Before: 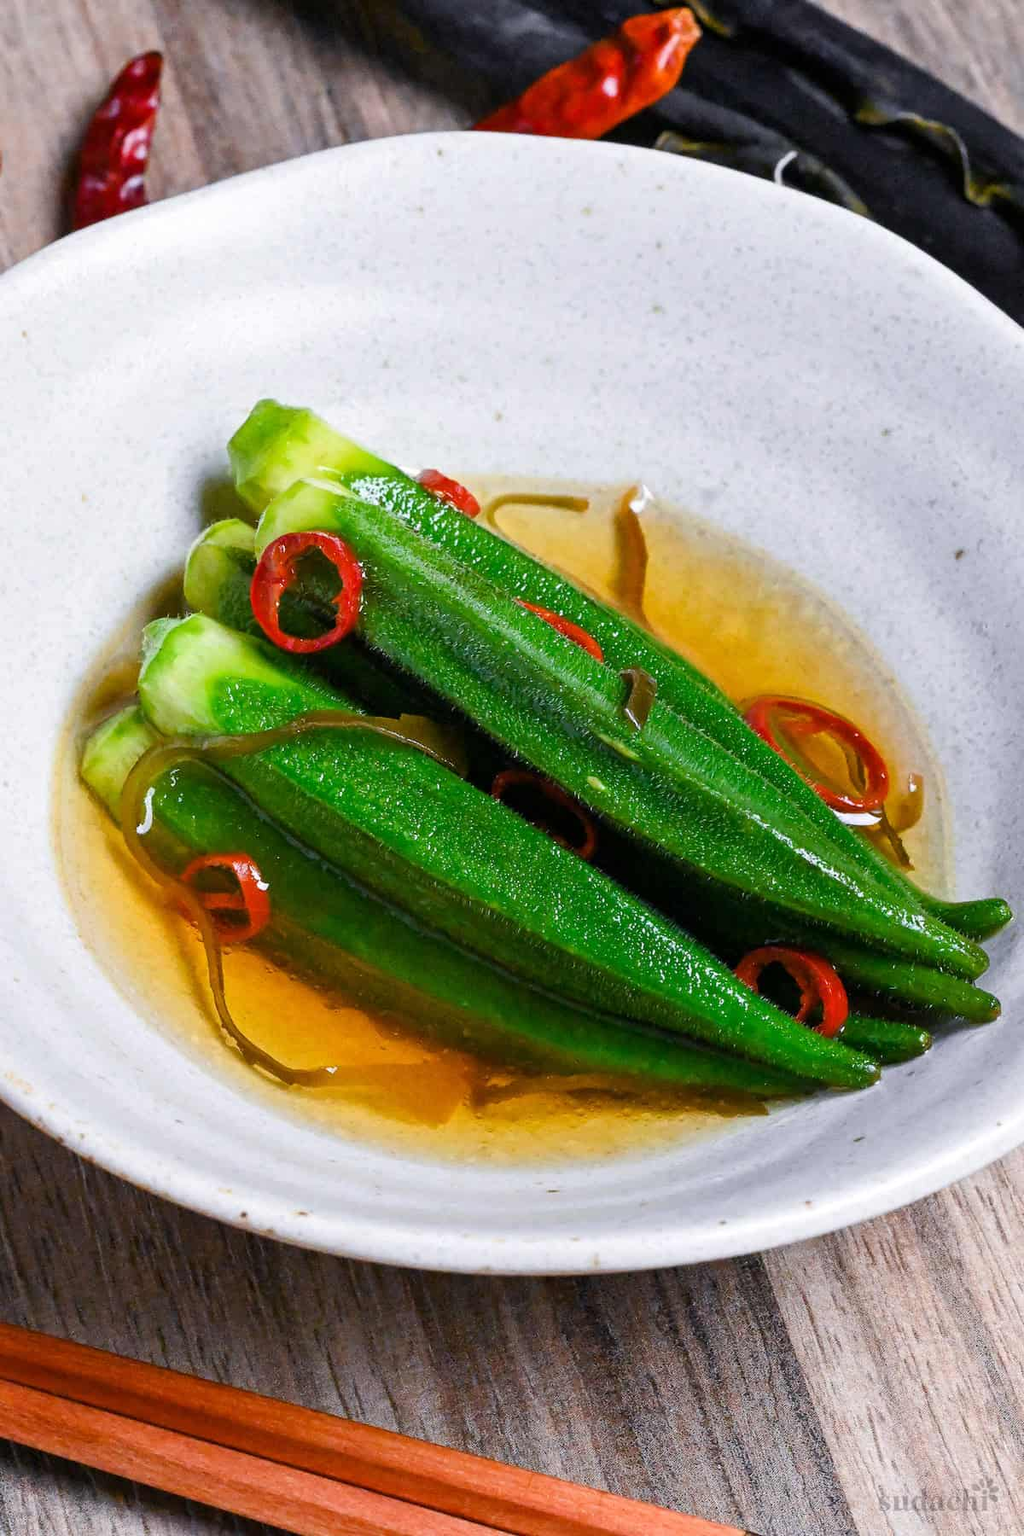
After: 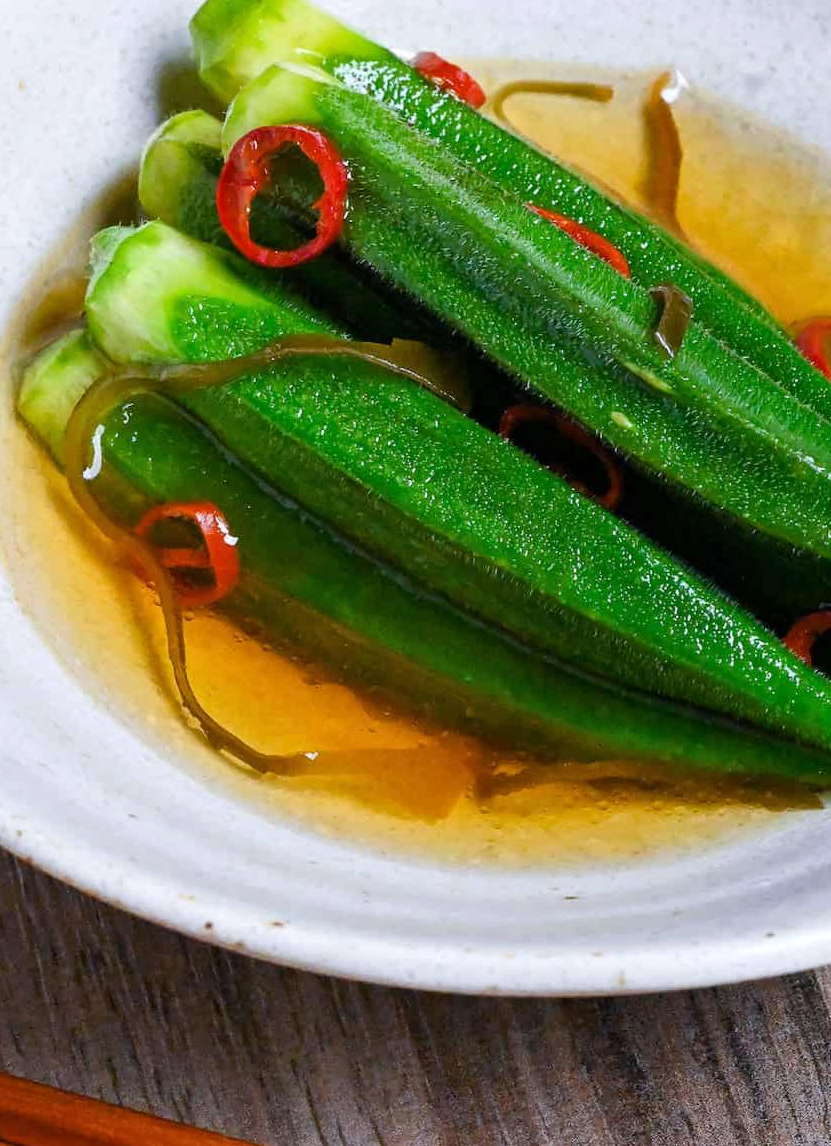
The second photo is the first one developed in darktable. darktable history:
crop: left 6.488%, top 27.668%, right 24.183%, bottom 8.656%
local contrast: mode bilateral grid, contrast 15, coarseness 36, detail 105%, midtone range 0.2
white balance: red 0.988, blue 1.017
